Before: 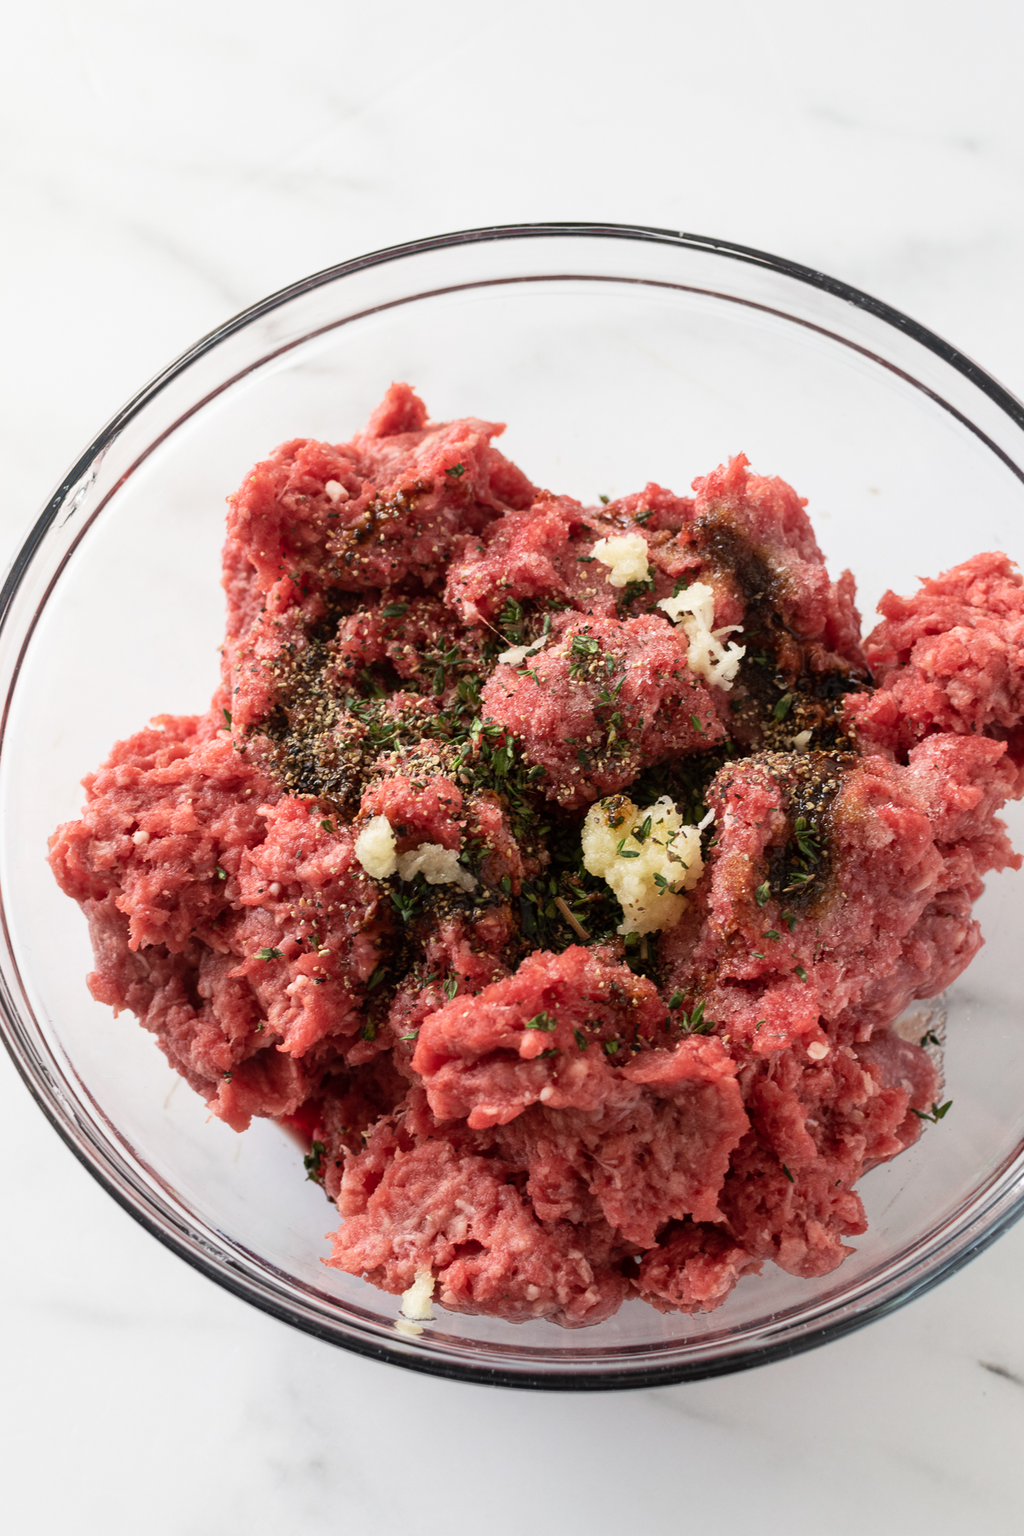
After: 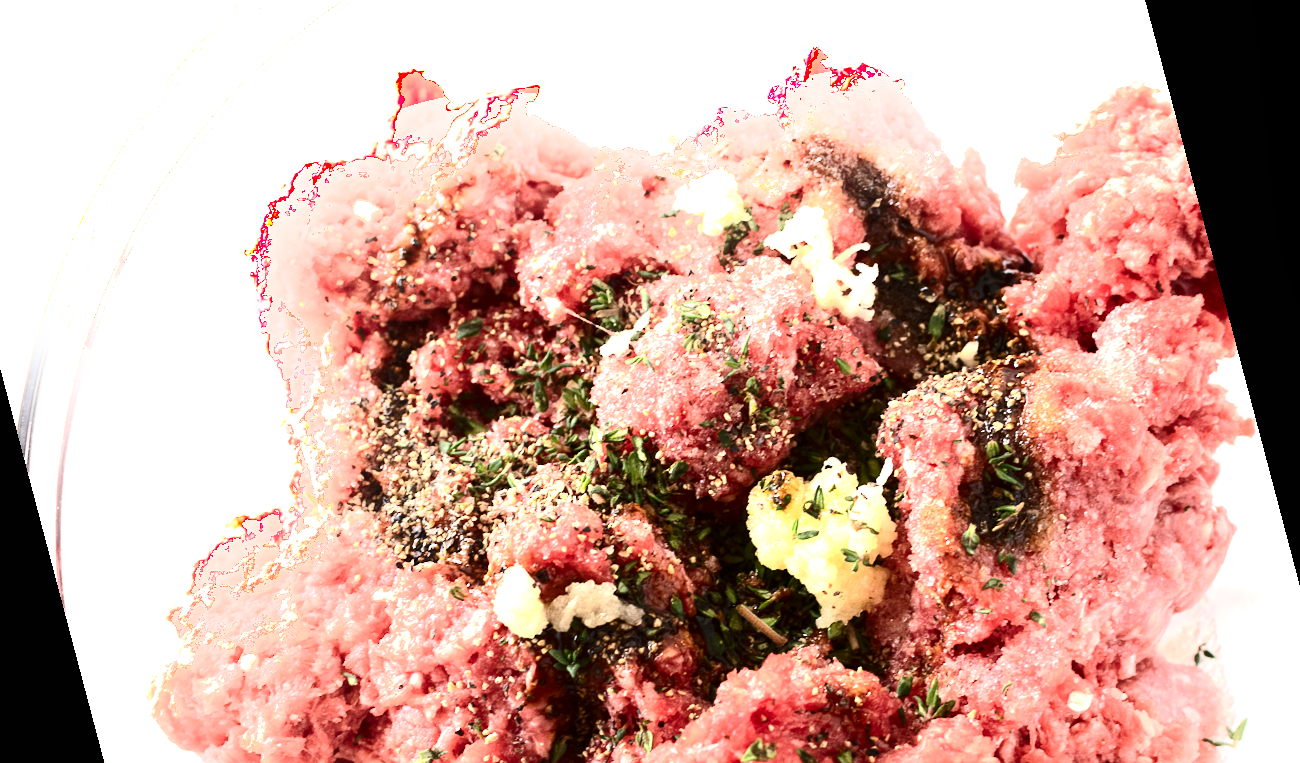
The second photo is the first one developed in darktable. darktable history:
crop: top 3.857%, bottom 21.132%
contrast brightness saturation: contrast 0.28
shadows and highlights: shadows -54.3, highlights 86.09, soften with gaussian
rotate and perspective: rotation -14.8°, crop left 0.1, crop right 0.903, crop top 0.25, crop bottom 0.748
exposure: black level correction 0, exposure 1.388 EV, compensate exposure bias true, compensate highlight preservation false
